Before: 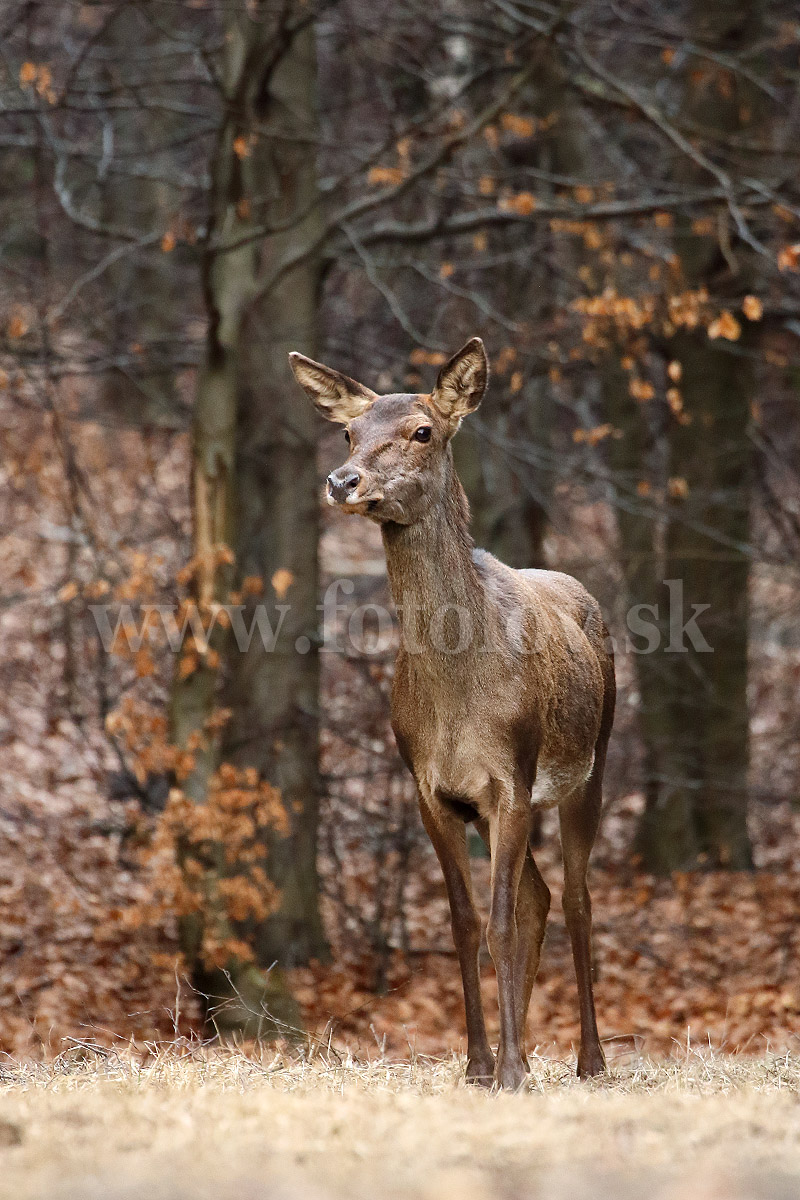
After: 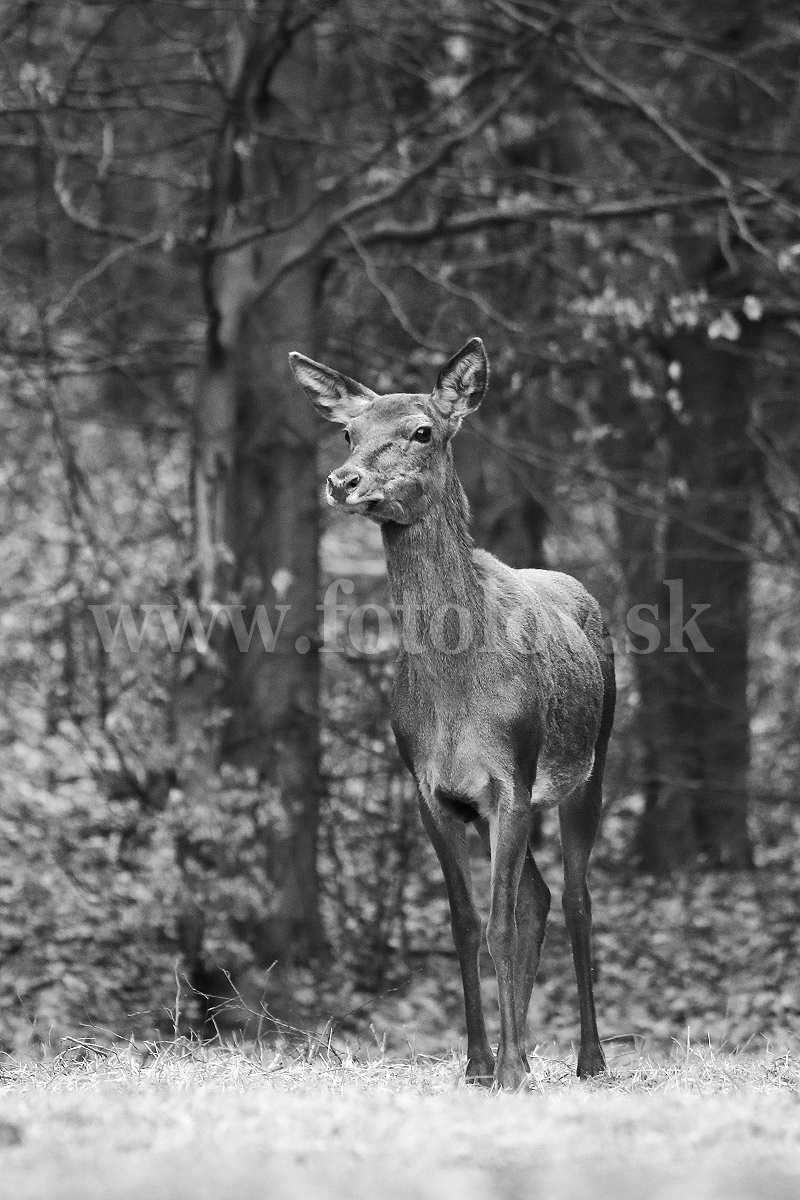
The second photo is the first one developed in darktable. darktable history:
tone equalizer: -8 EV -0.75 EV, -7 EV -0.7 EV, -6 EV -0.6 EV, -5 EV -0.4 EV, -3 EV 0.4 EV, -2 EV 0.6 EV, -1 EV 0.7 EV, +0 EV 0.75 EV, edges refinement/feathering 500, mask exposure compensation -1.57 EV, preserve details no
color balance rgb: perceptual saturation grading › global saturation -27.94%, hue shift -2.27°, contrast -21.26%
monochrome: size 3.1
